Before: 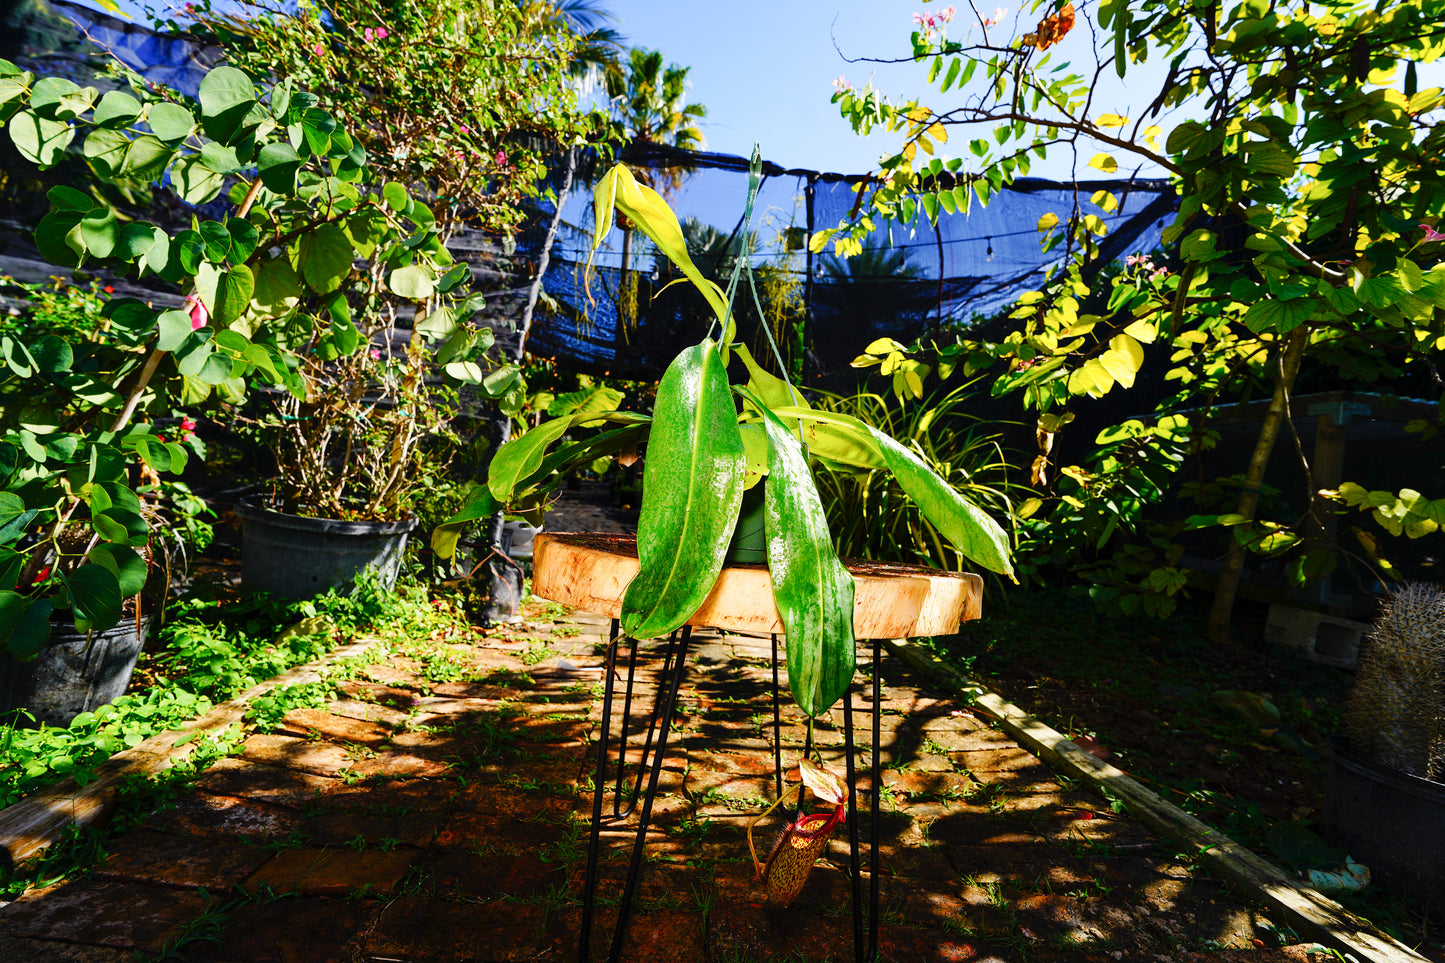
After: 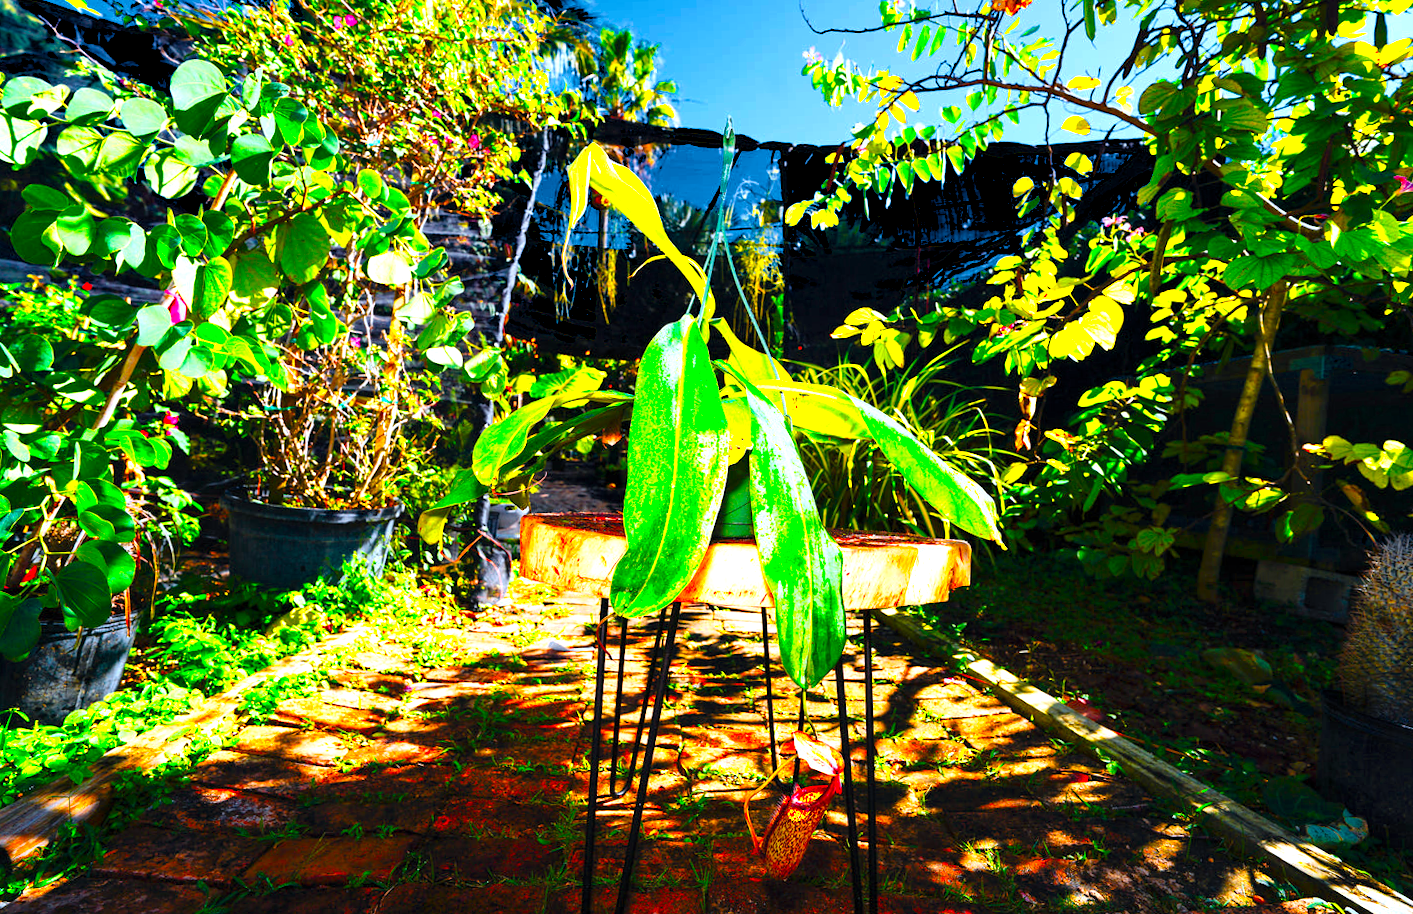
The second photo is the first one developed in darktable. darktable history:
color calibration: output R [1.422, -0.35, -0.252, 0], output G [-0.238, 1.259, -0.084, 0], output B [-0.081, -0.196, 1.58, 0], output brightness [0.49, 0.671, -0.57, 0], illuminant same as pipeline (D50), adaptation none (bypass), saturation algorithm version 1 (2020)
rotate and perspective: rotation -2°, crop left 0.022, crop right 0.978, crop top 0.049, crop bottom 0.951
